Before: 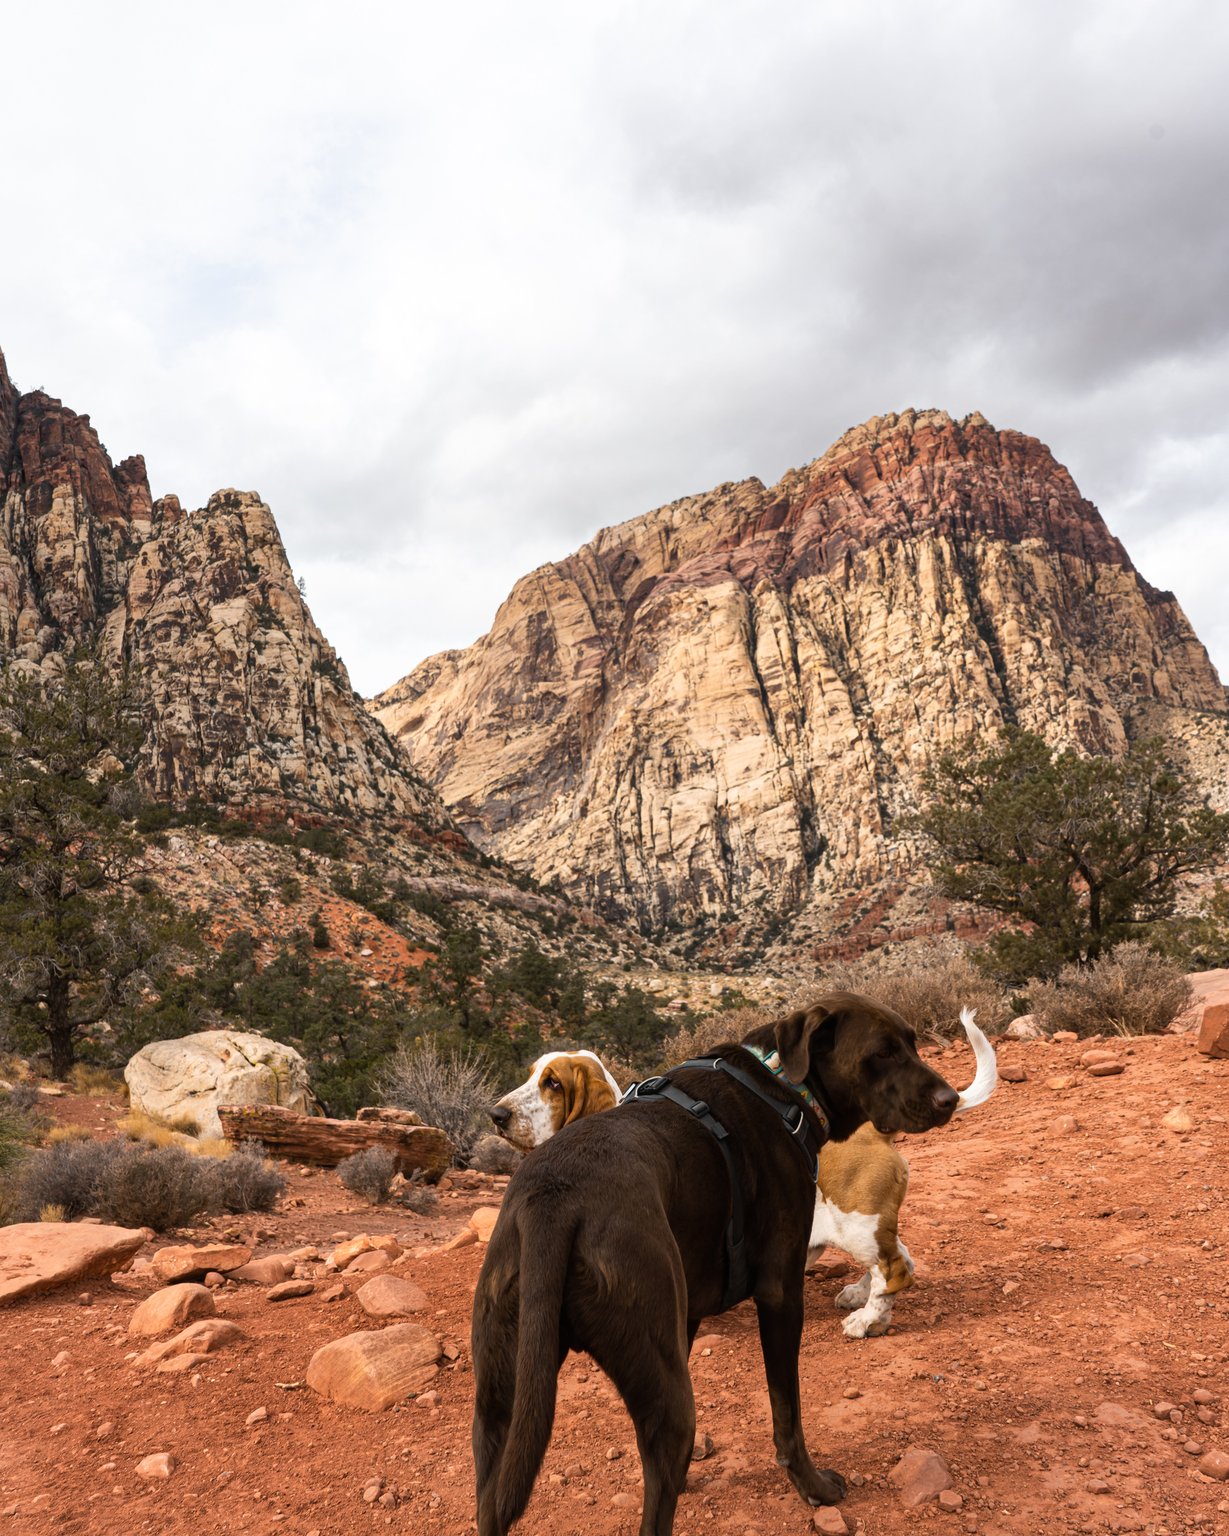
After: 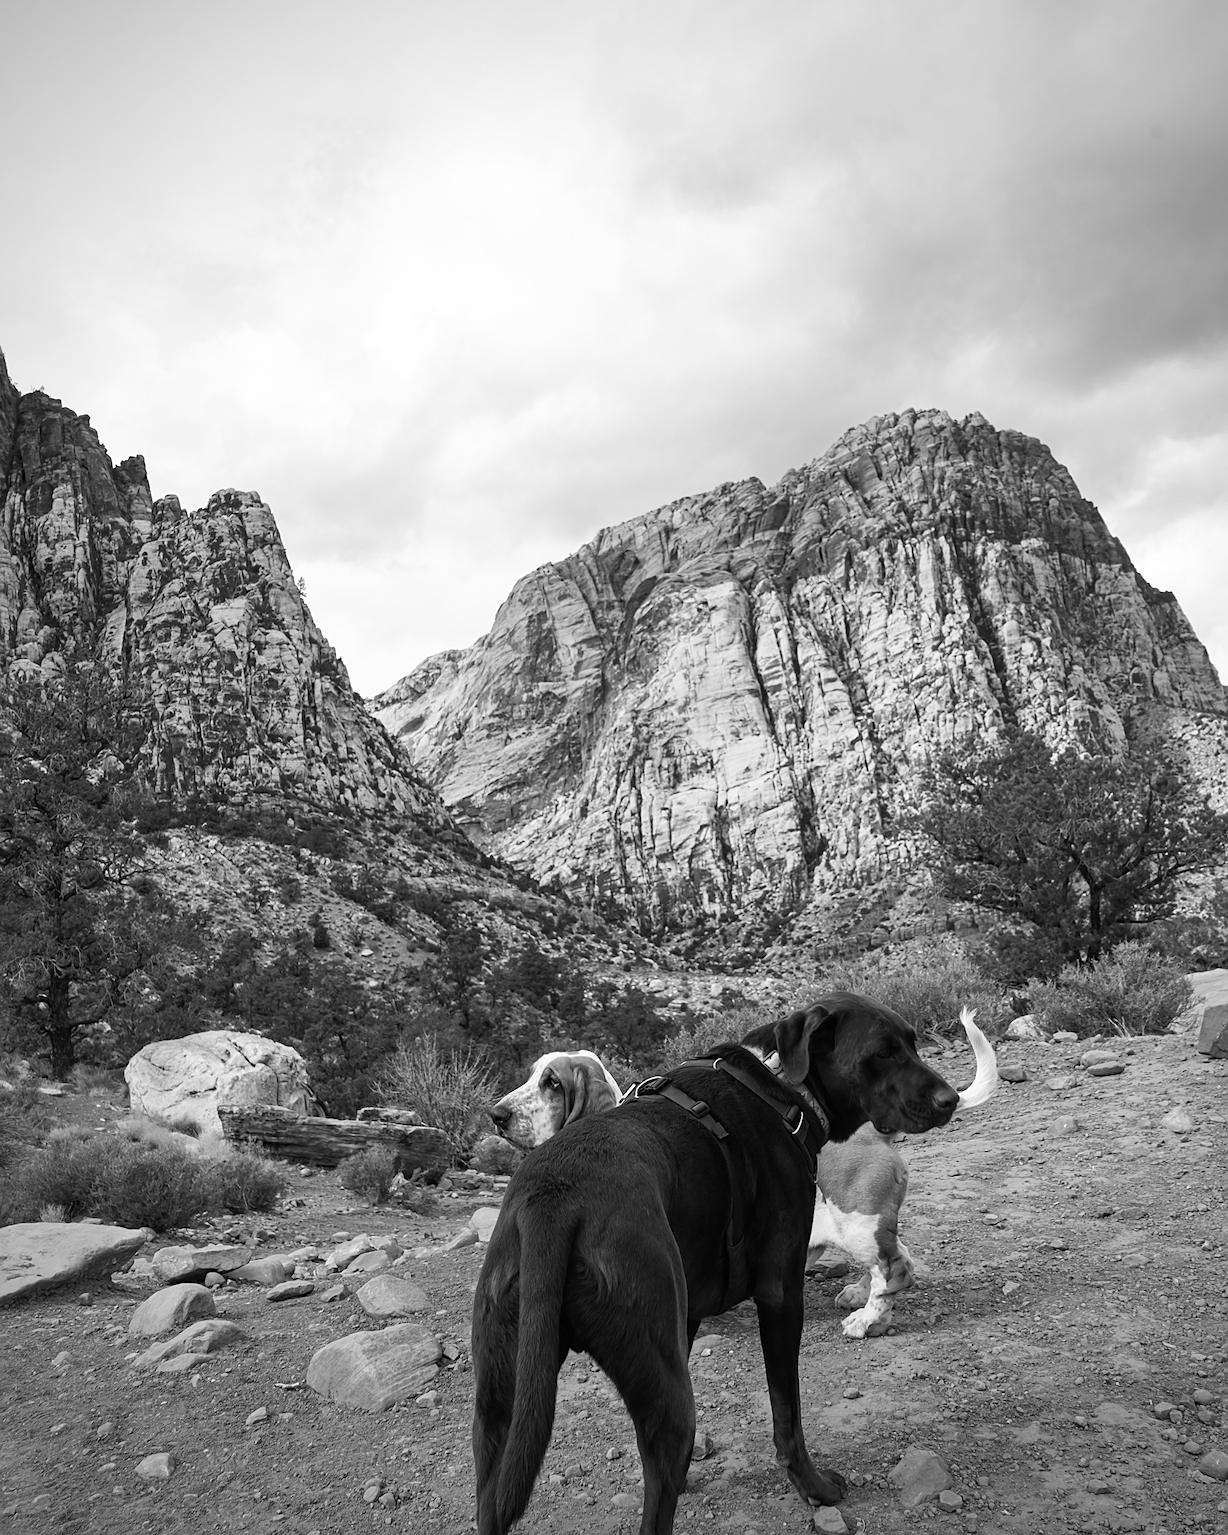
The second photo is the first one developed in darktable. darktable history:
vignetting: unbound false
monochrome: on, module defaults
sharpen: on, module defaults
